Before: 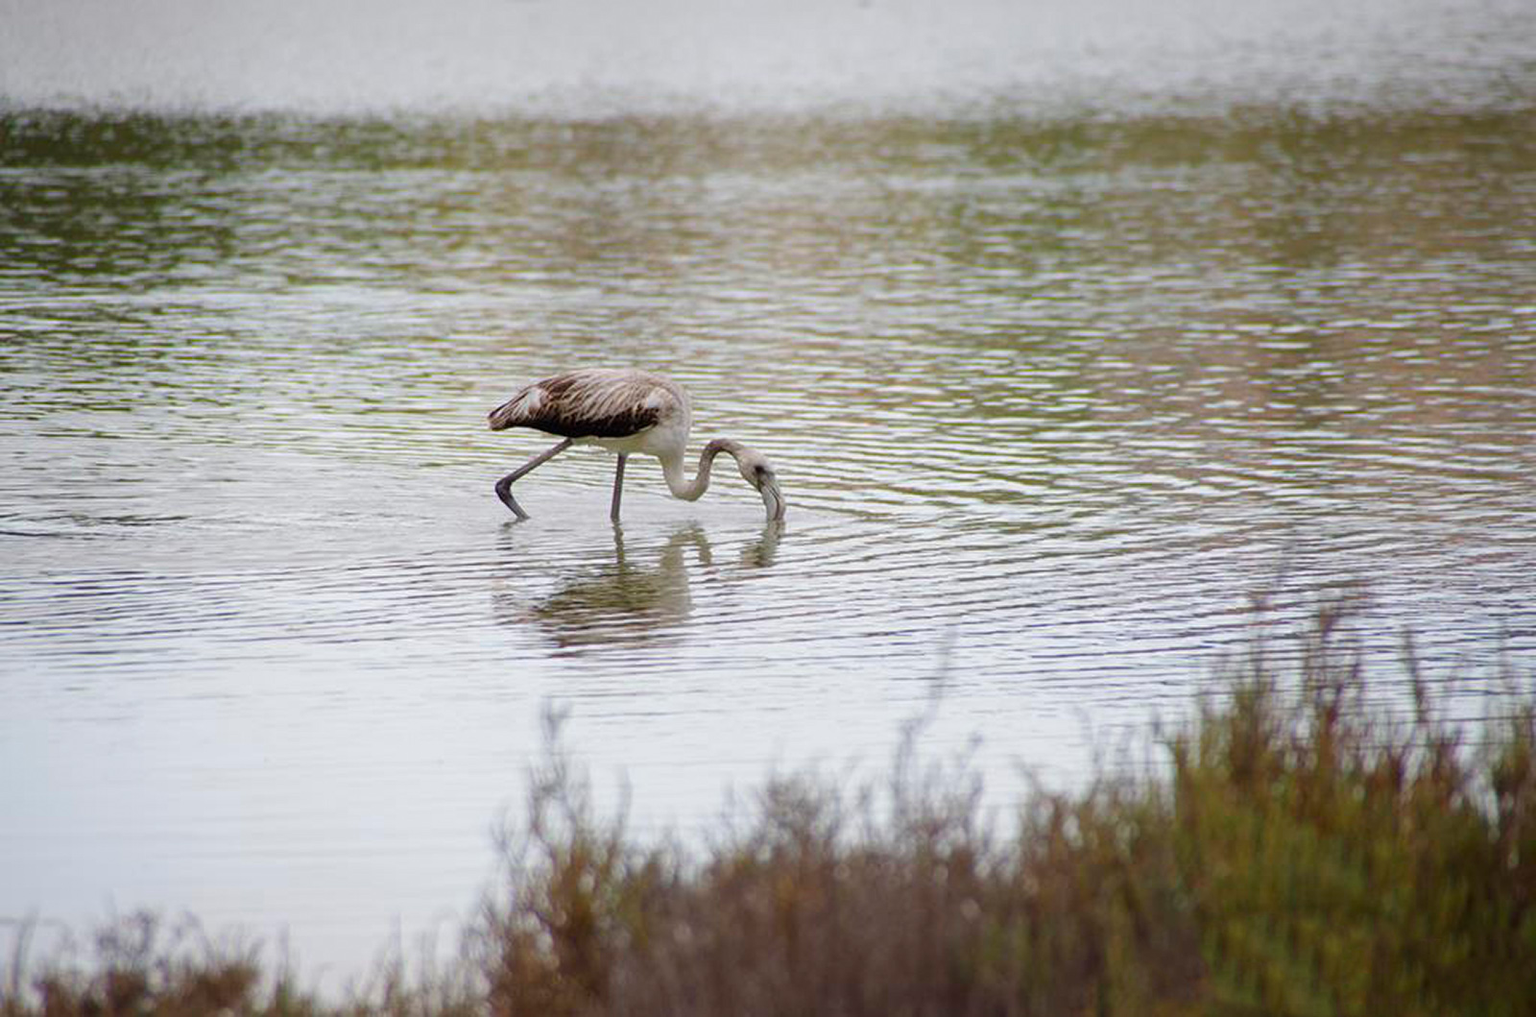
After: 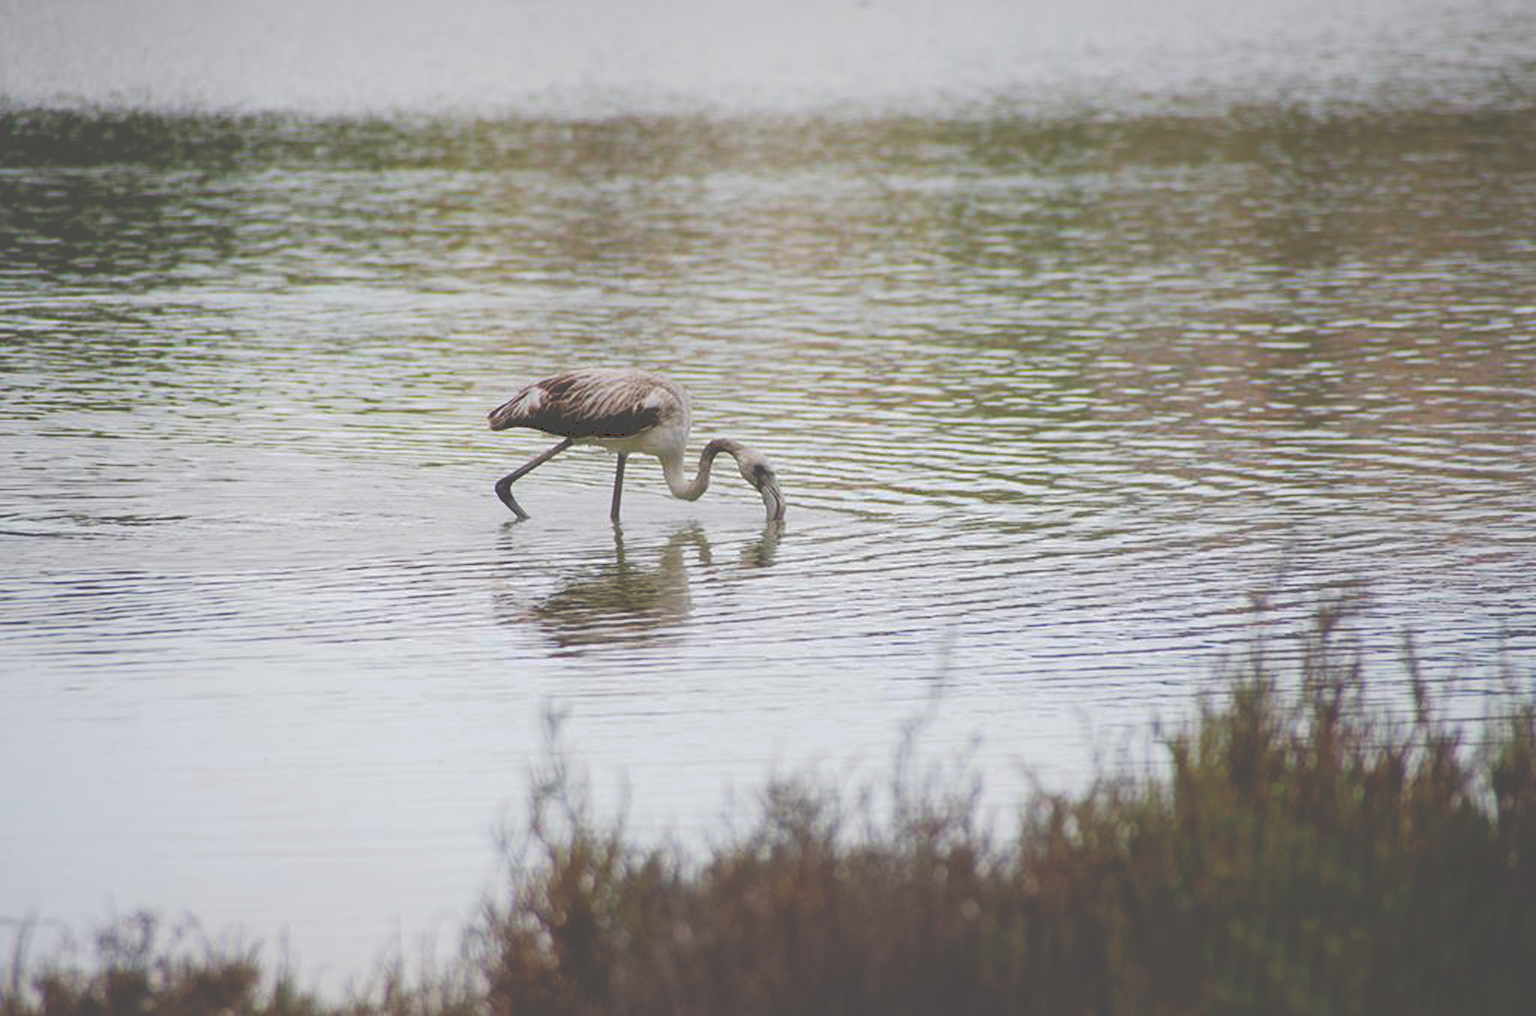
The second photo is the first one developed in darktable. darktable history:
contrast brightness saturation: saturation -0.05
tone curve: curves: ch0 [(0, 0) (0.003, 0.284) (0.011, 0.284) (0.025, 0.288) (0.044, 0.29) (0.069, 0.292) (0.1, 0.296) (0.136, 0.298) (0.177, 0.305) (0.224, 0.312) (0.277, 0.327) (0.335, 0.362) (0.399, 0.407) (0.468, 0.464) (0.543, 0.537) (0.623, 0.62) (0.709, 0.71) (0.801, 0.79) (0.898, 0.862) (1, 1)], preserve colors none
